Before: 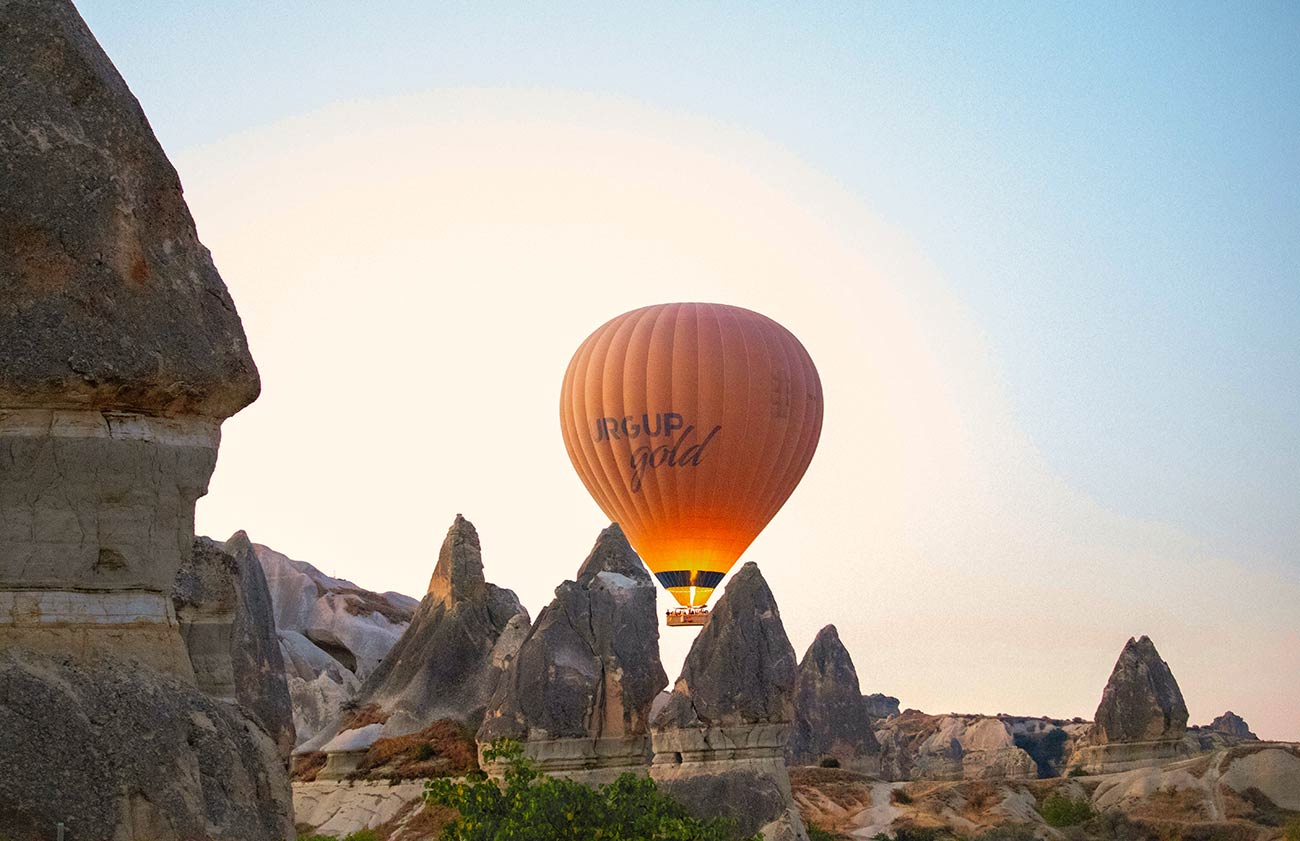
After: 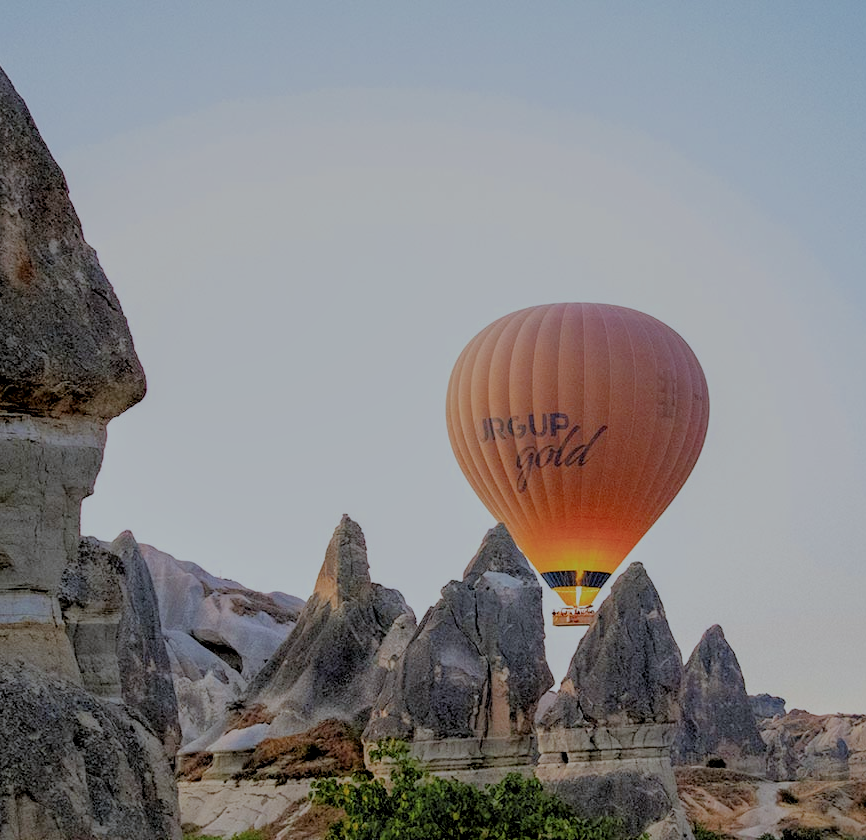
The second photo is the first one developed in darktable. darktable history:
white balance: red 0.924, blue 1.095
filmic rgb: black relative exposure -4.42 EV, white relative exposure 6.58 EV, hardness 1.85, contrast 0.5
local contrast: detail 130%
crop and rotate: left 8.786%, right 24.548%
